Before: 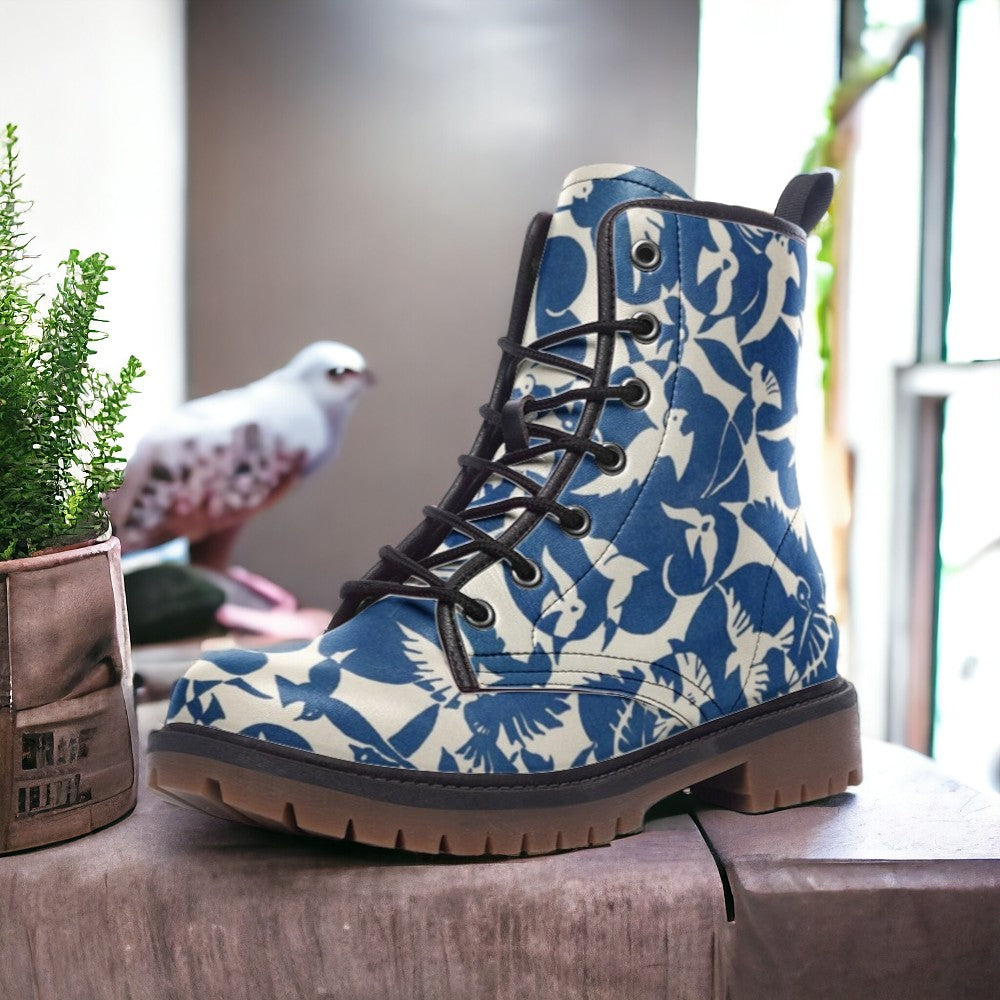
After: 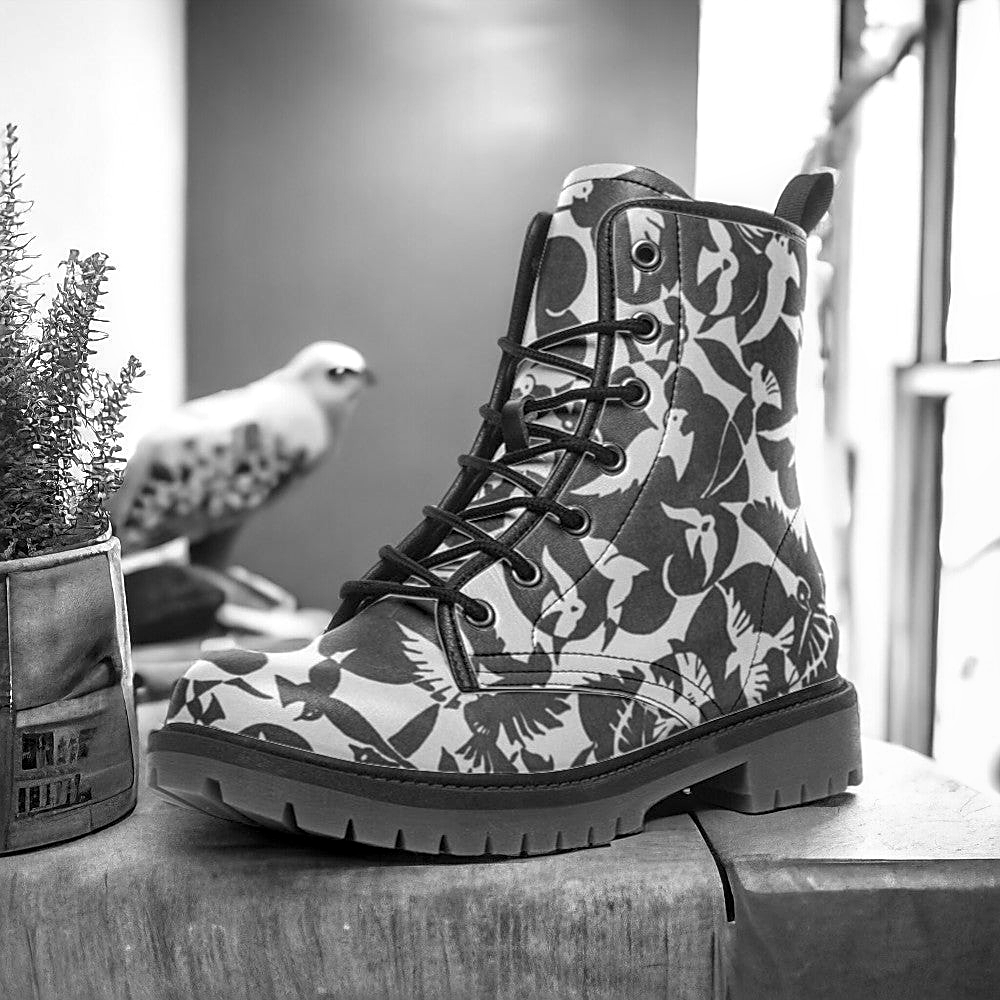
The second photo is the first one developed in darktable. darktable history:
color balance rgb: perceptual saturation grading › global saturation 20%, global vibrance 20%
local contrast: on, module defaults
sharpen: on, module defaults
monochrome: on, module defaults
